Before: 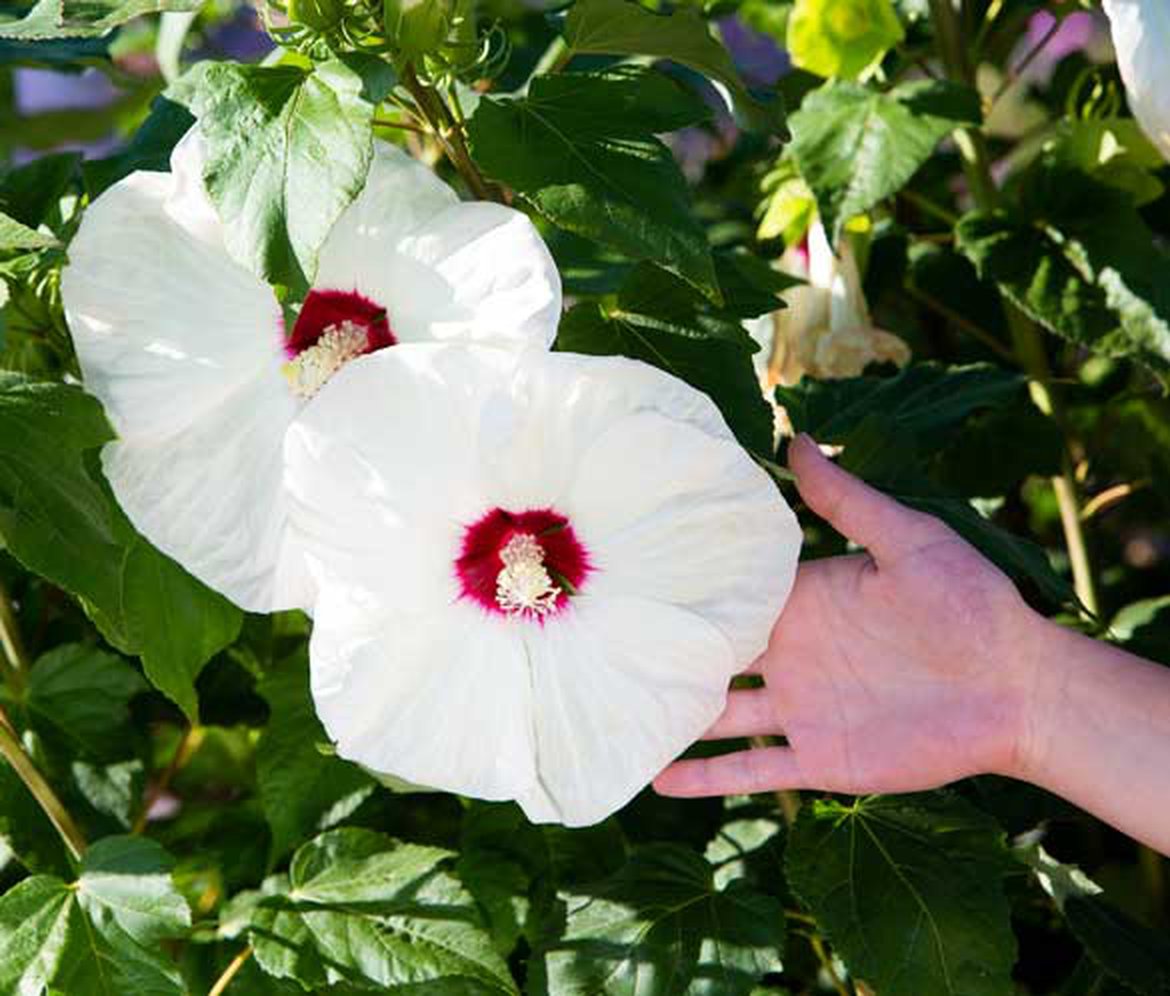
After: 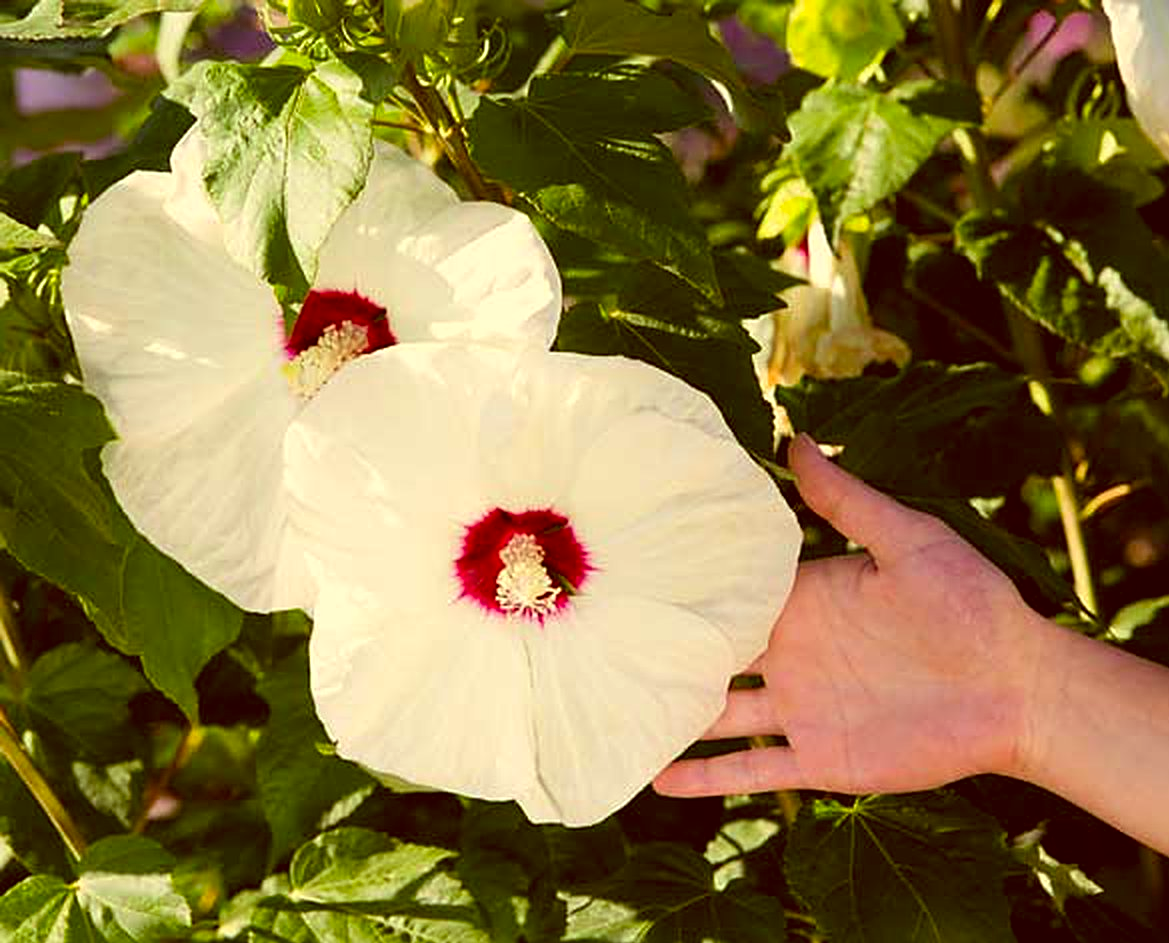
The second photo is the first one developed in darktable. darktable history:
crop and rotate: top 0.008%, bottom 5.289%
sharpen: on, module defaults
color correction: highlights a* 1.15, highlights b* 24.31, shadows a* 15.51, shadows b* 24.6
